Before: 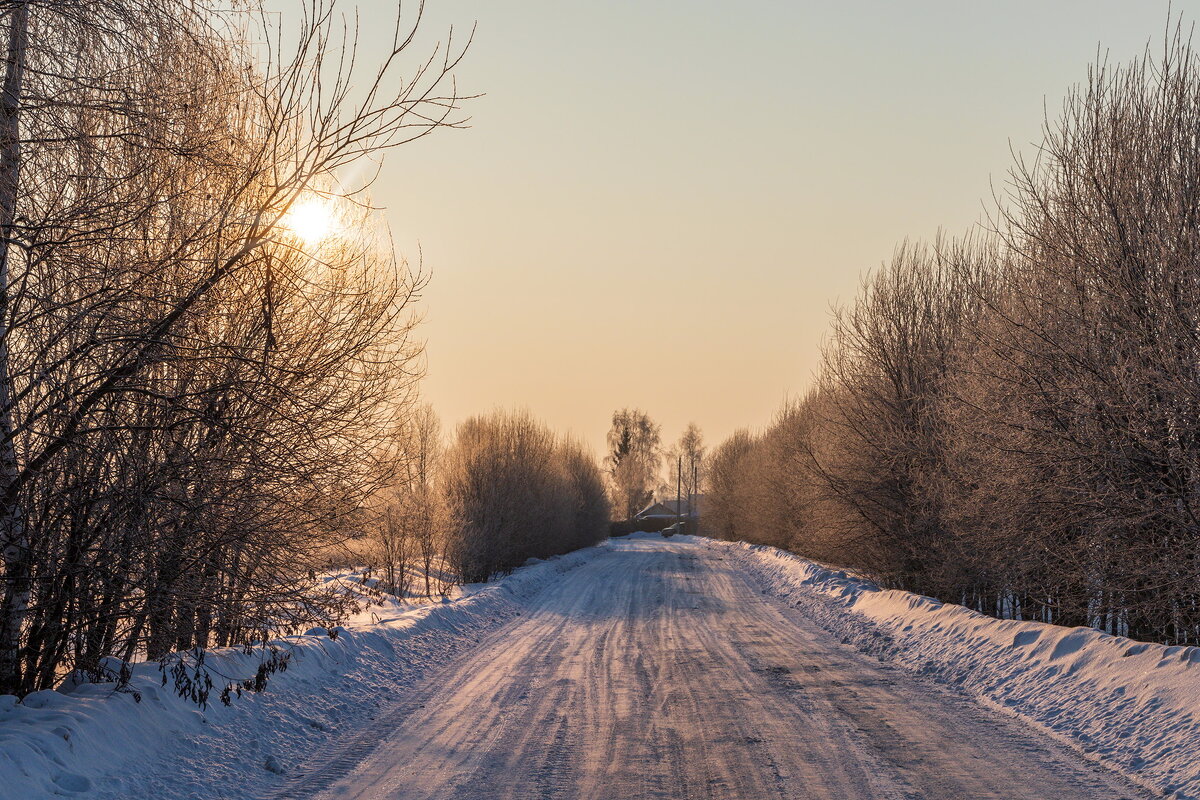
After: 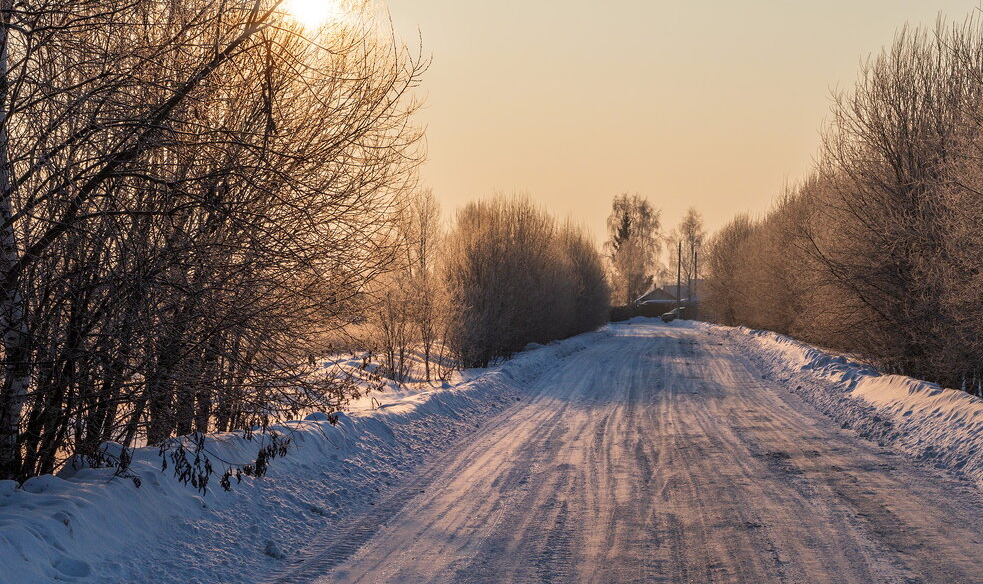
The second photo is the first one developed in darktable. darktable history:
crop: top 26.944%, right 18.046%
